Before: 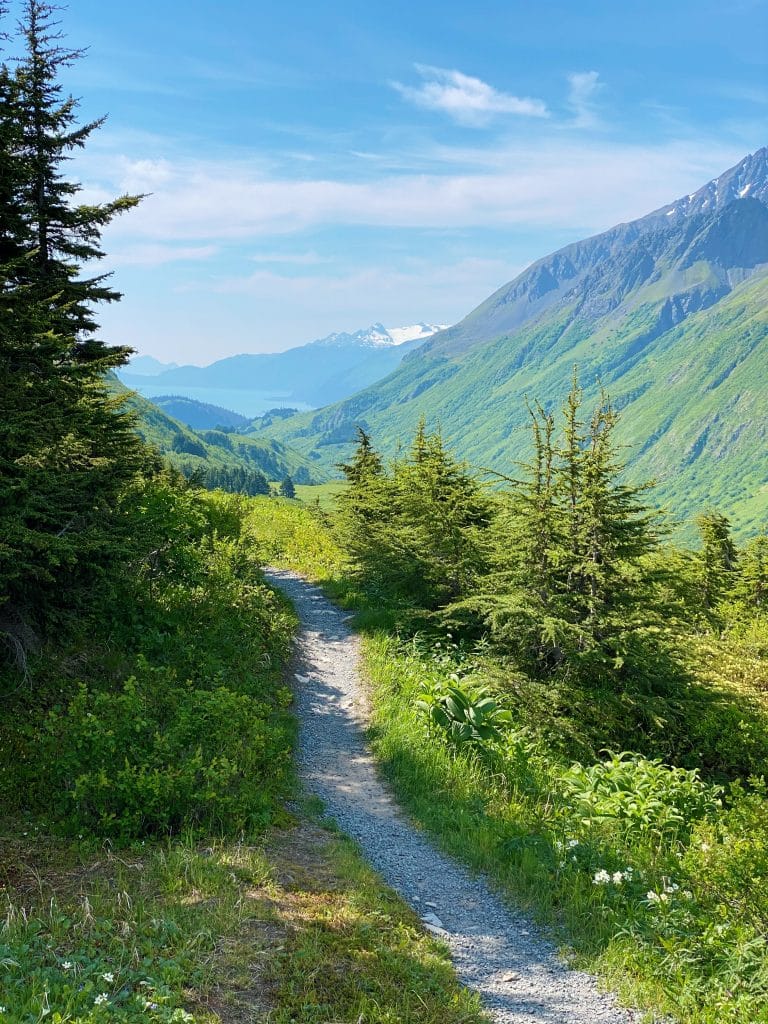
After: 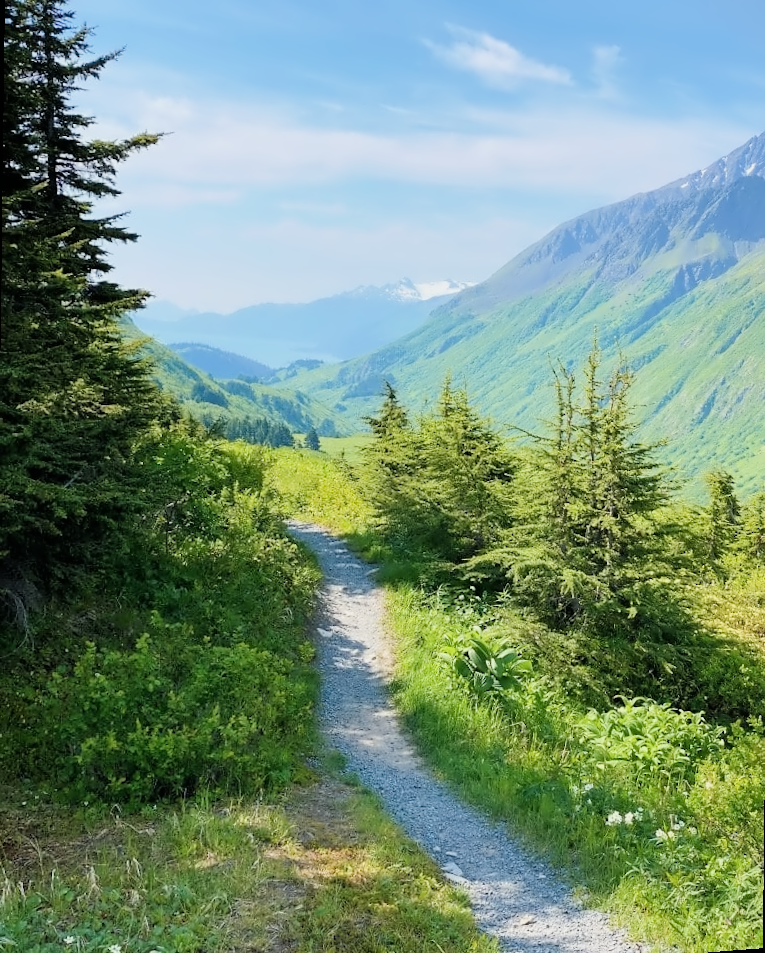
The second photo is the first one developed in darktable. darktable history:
contrast equalizer: octaves 7, y [[0.5 ×6], [0.5 ×6], [0.5 ×6], [0, 0.033, 0.067, 0.1, 0.133, 0.167], [0, 0.05, 0.1, 0.15, 0.2, 0.25]]
vignetting: fall-off start 116.67%, fall-off radius 59.26%, brightness -0.31, saturation -0.056
filmic rgb: hardness 4.17
rotate and perspective: rotation 0.679°, lens shift (horizontal) 0.136, crop left 0.009, crop right 0.991, crop top 0.078, crop bottom 0.95
exposure: black level correction 0, exposure 0.7 EV, compensate exposure bias true, compensate highlight preservation false
